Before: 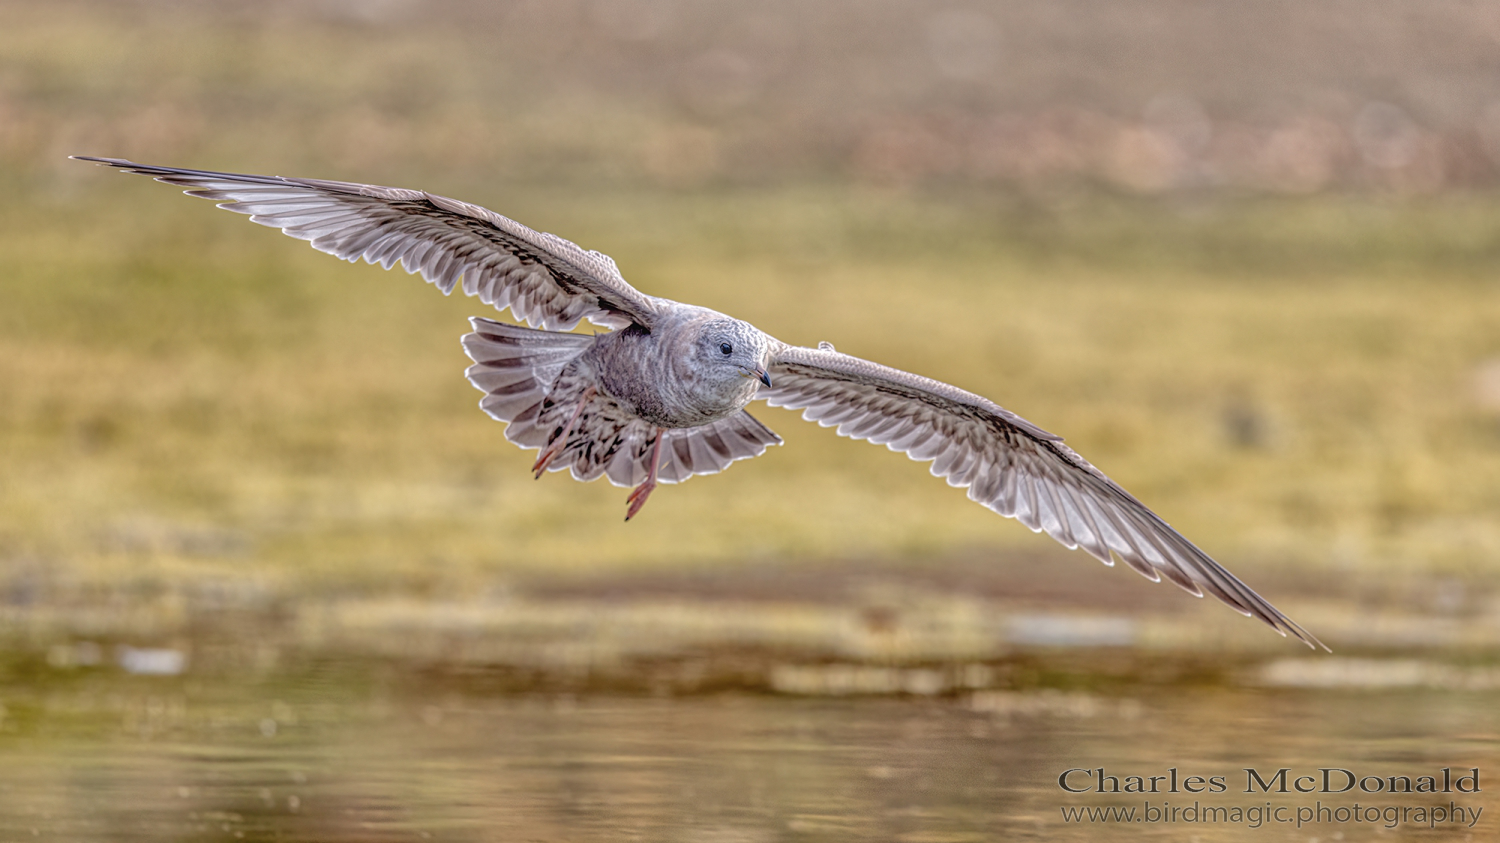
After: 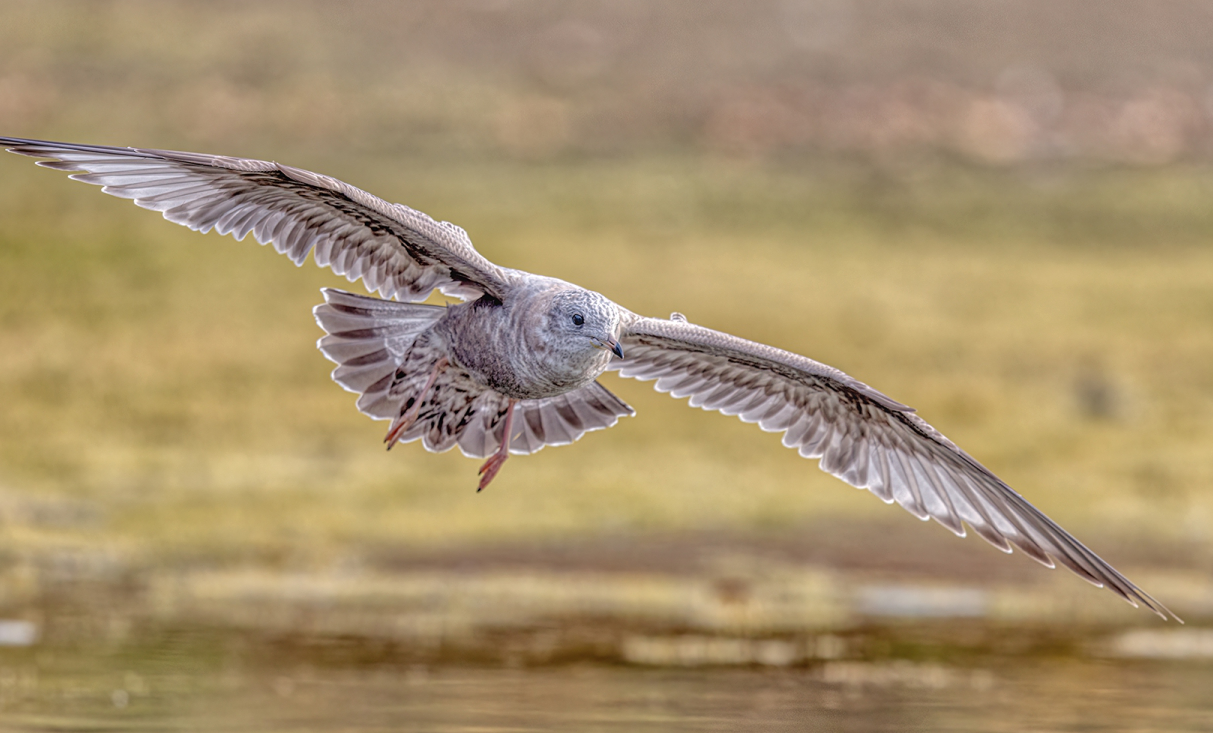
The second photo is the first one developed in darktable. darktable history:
crop: left 9.929%, top 3.475%, right 9.188%, bottom 9.529%
local contrast: mode bilateral grid, contrast 15, coarseness 36, detail 105%, midtone range 0.2
